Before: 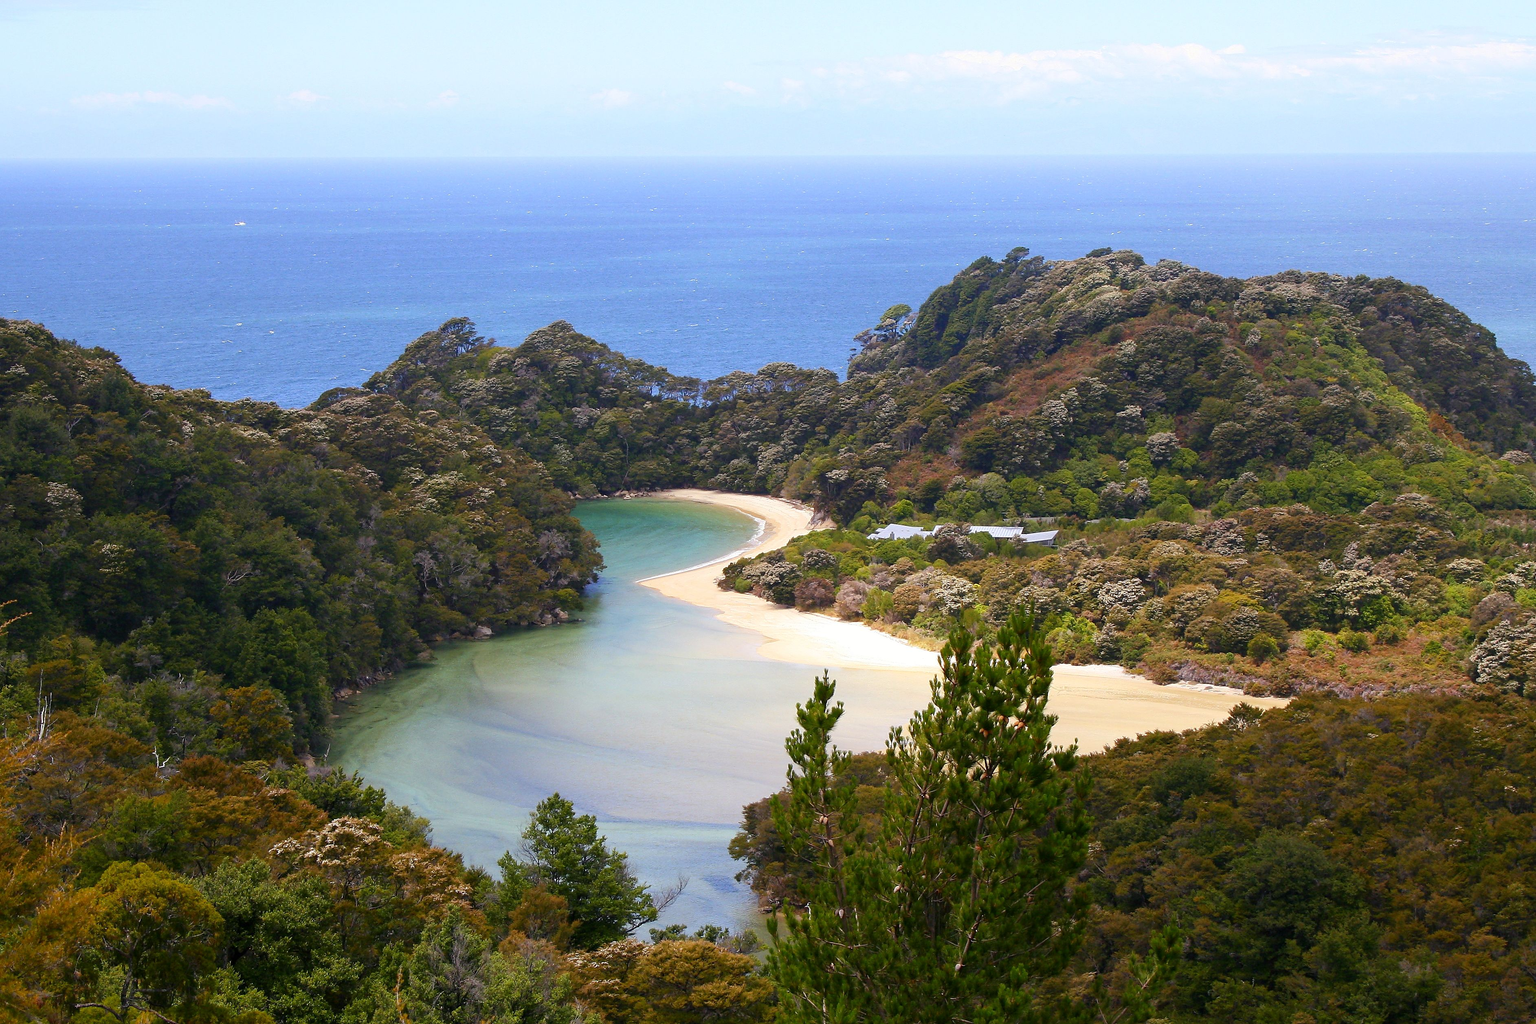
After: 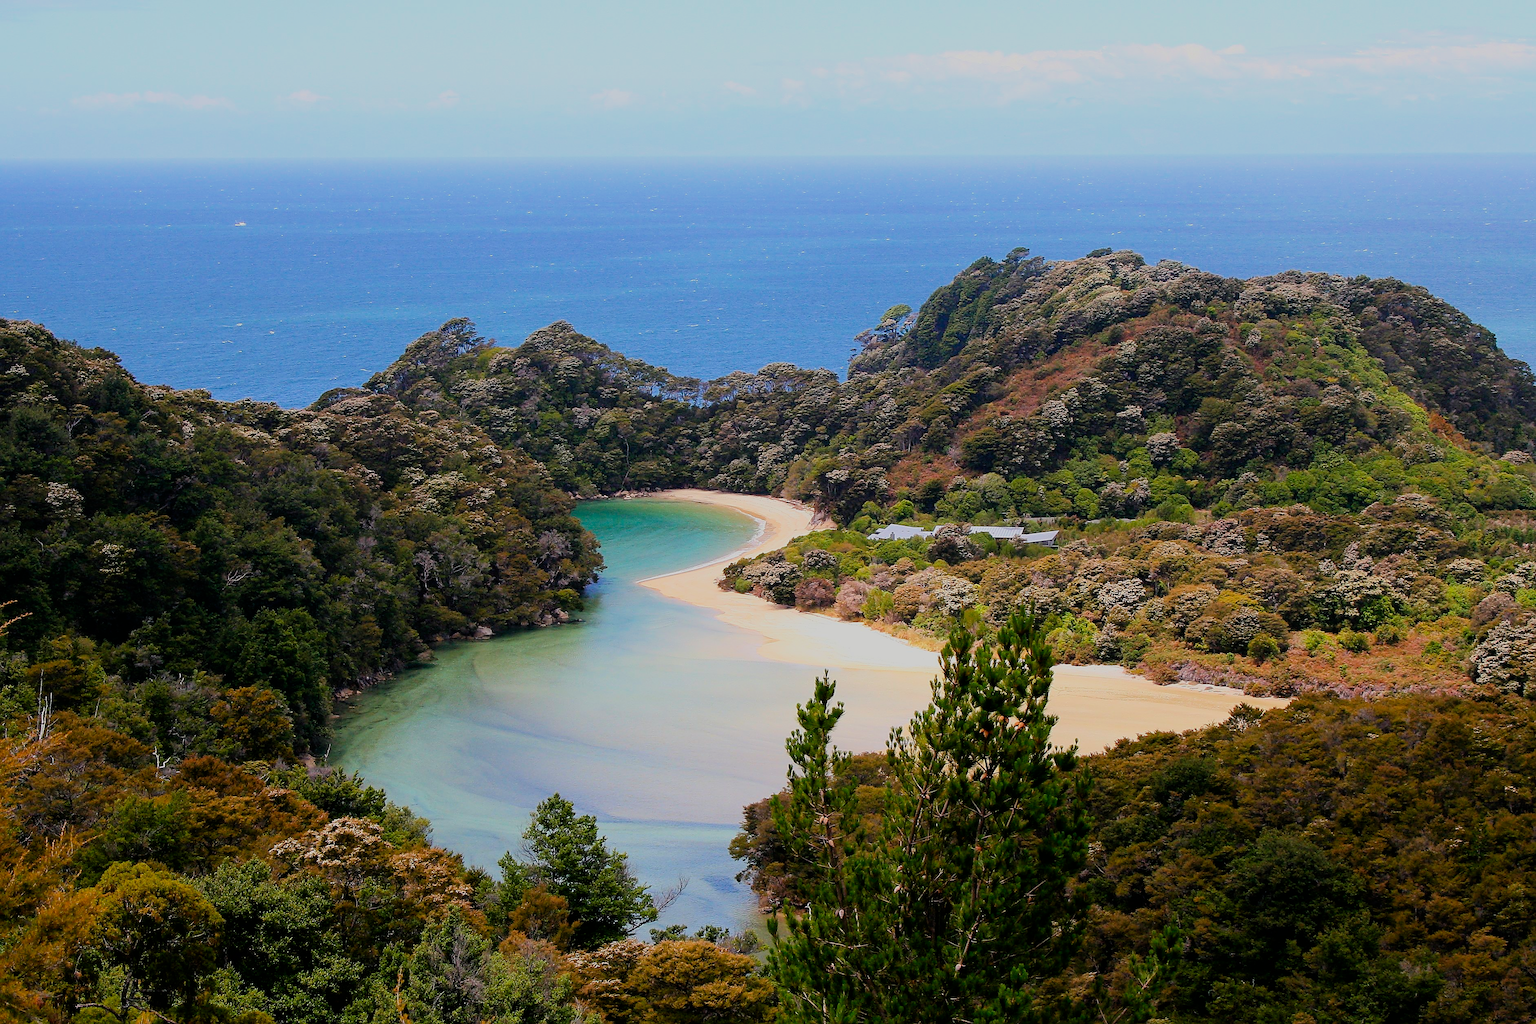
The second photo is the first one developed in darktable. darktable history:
filmic rgb: black relative exposure -6.98 EV, white relative exposure 5.59 EV, hardness 2.85, color science v6 (2022)
sharpen: on, module defaults
